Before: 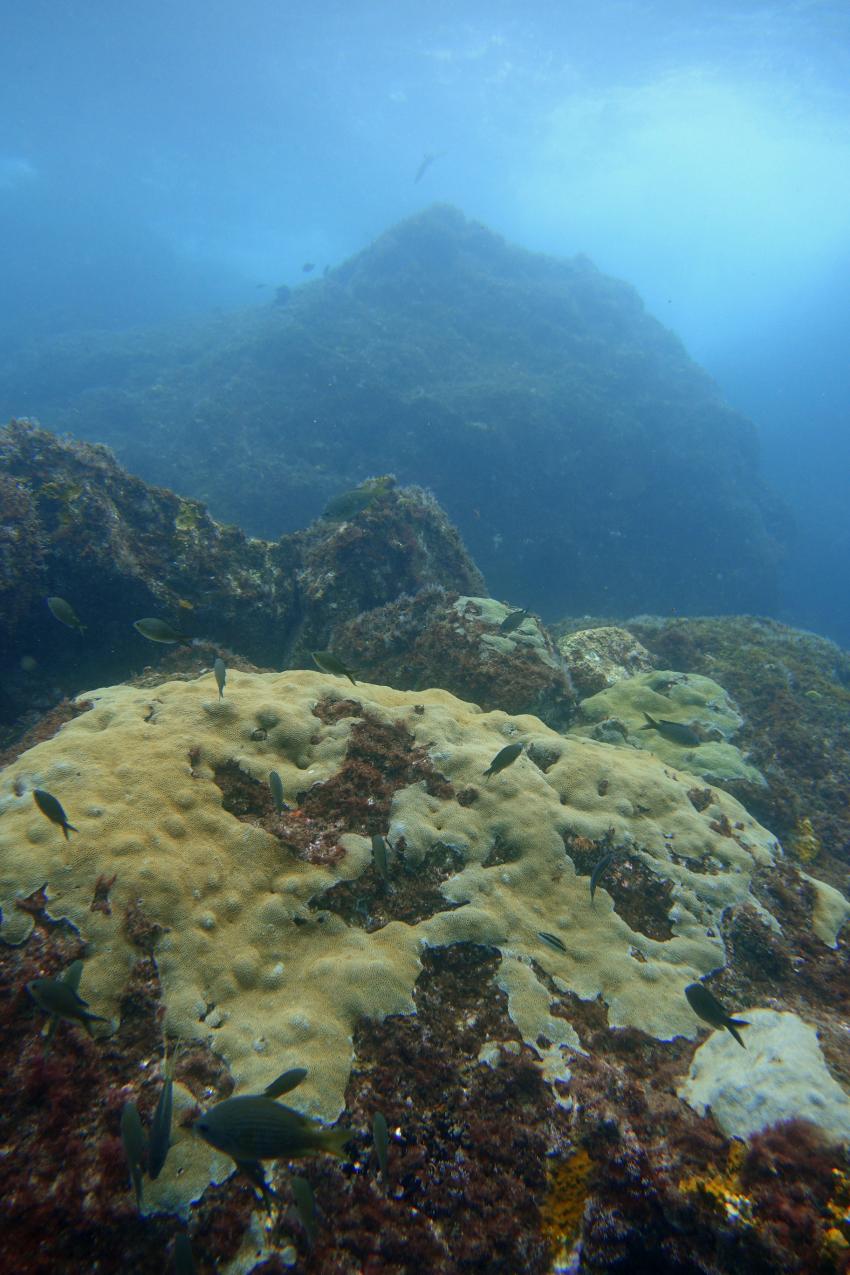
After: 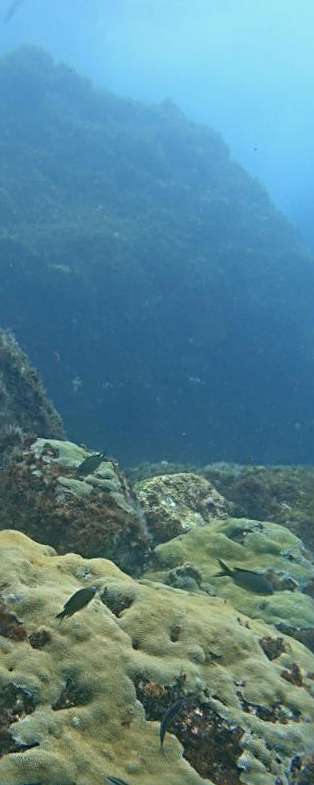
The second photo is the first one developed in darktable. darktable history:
crop and rotate: left 49.936%, top 10.094%, right 13.136%, bottom 24.256%
rotate and perspective: rotation 1.57°, crop left 0.018, crop right 0.982, crop top 0.039, crop bottom 0.961
sharpen: radius 4
